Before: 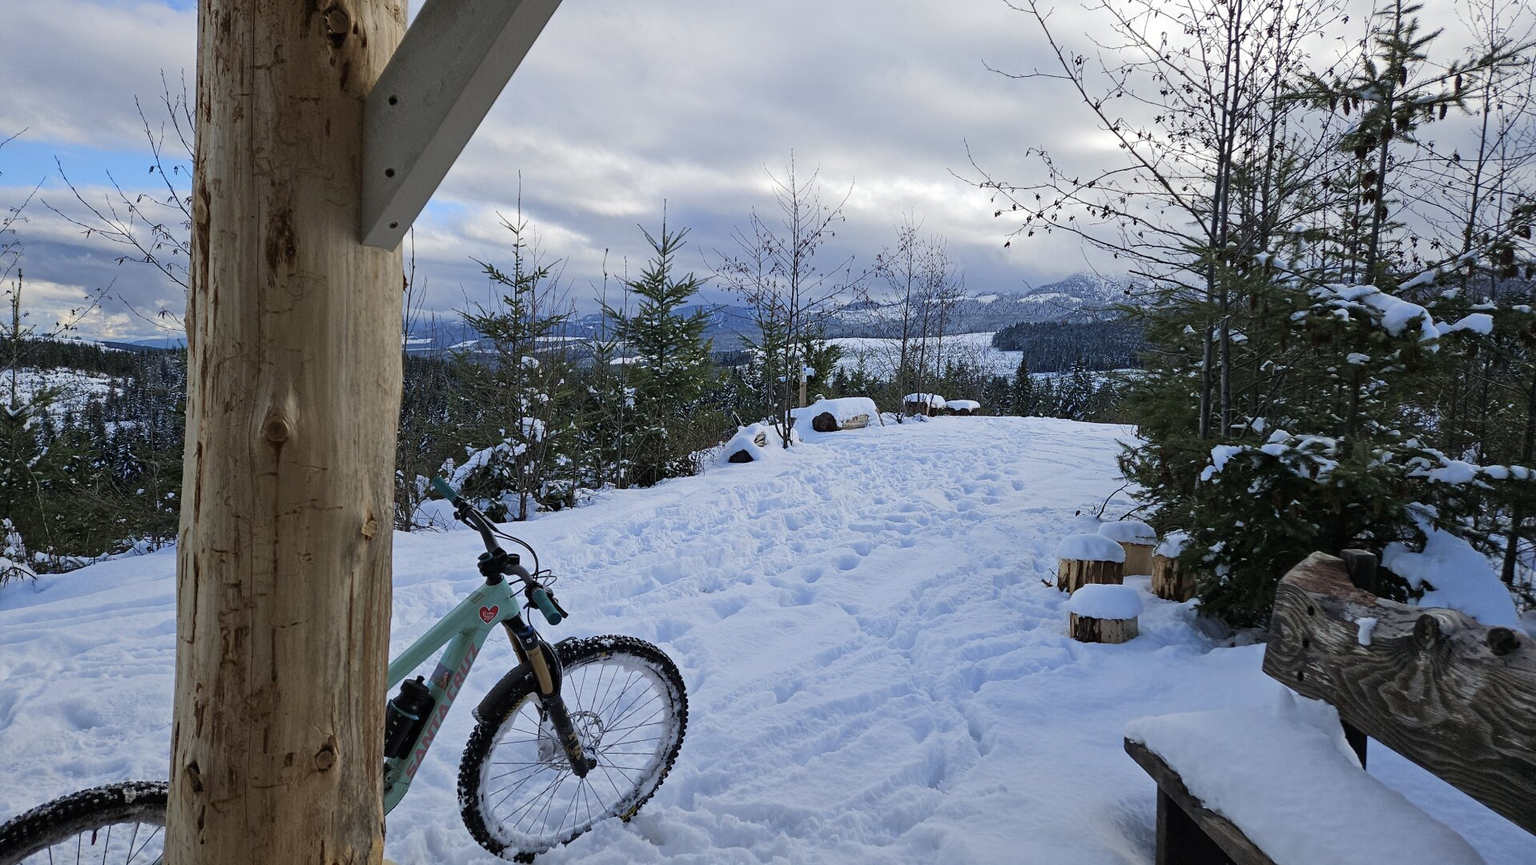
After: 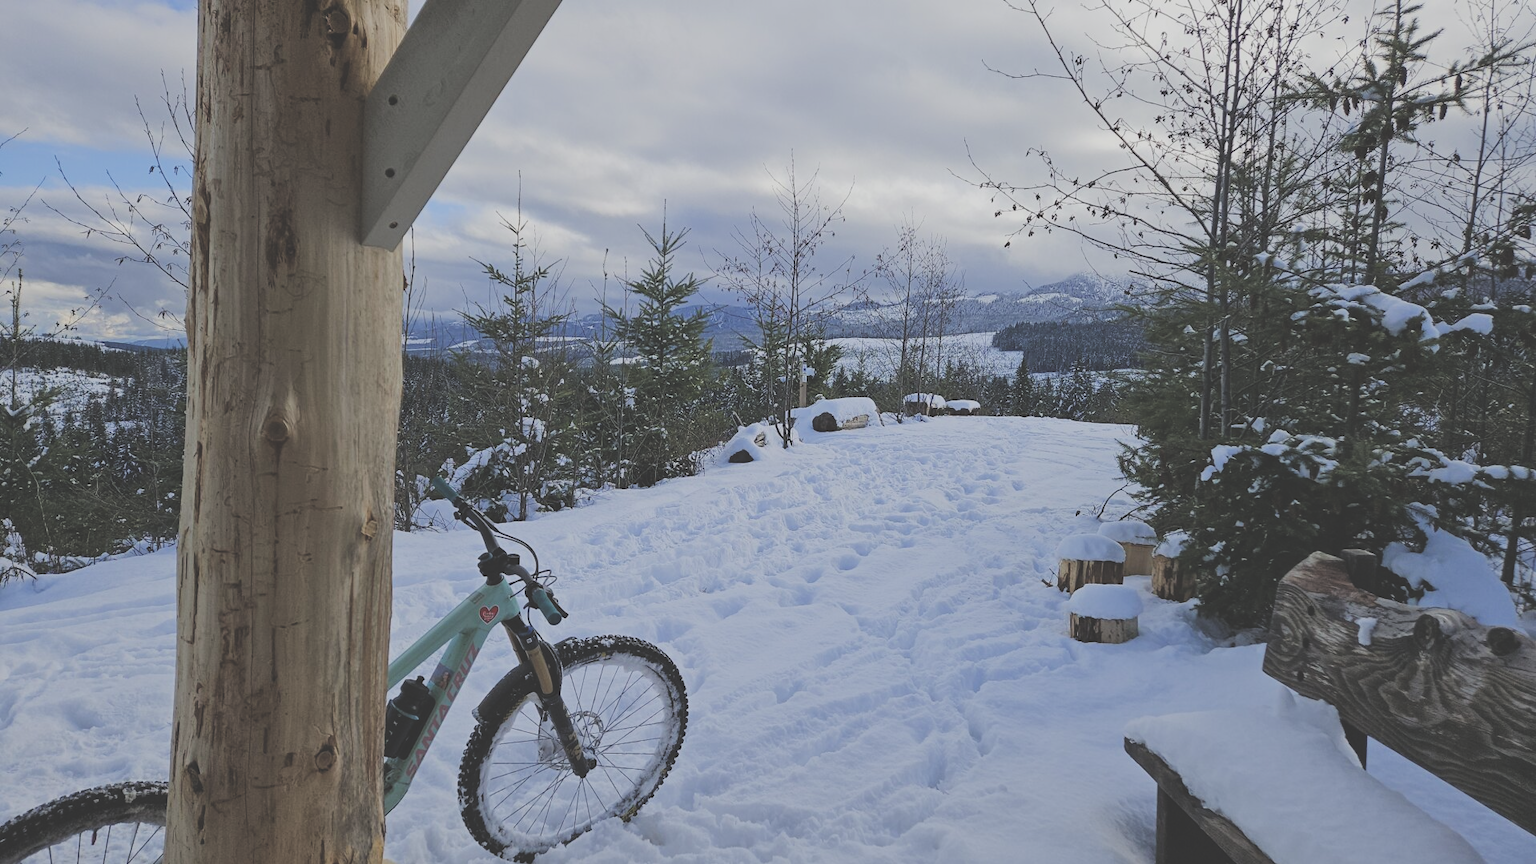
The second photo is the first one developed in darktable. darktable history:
filmic rgb: black relative exposure -7.65 EV, white relative exposure 4.56 EV, hardness 3.61
exposure: black level correction -0.042, exposure 0.063 EV, compensate highlight preservation false
